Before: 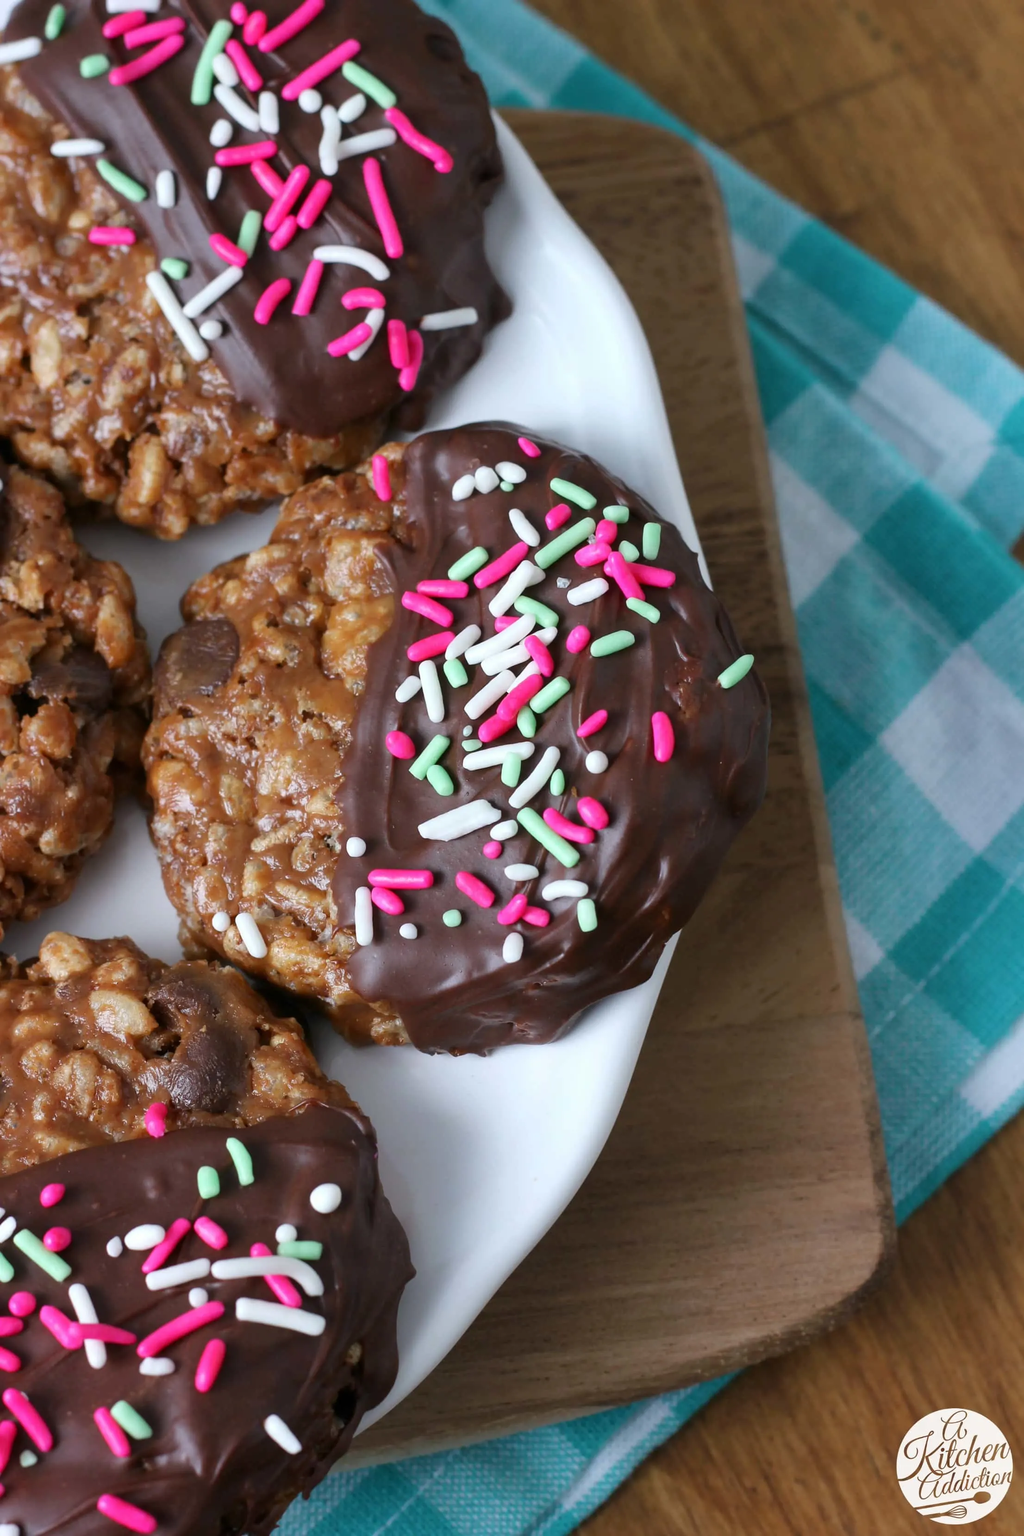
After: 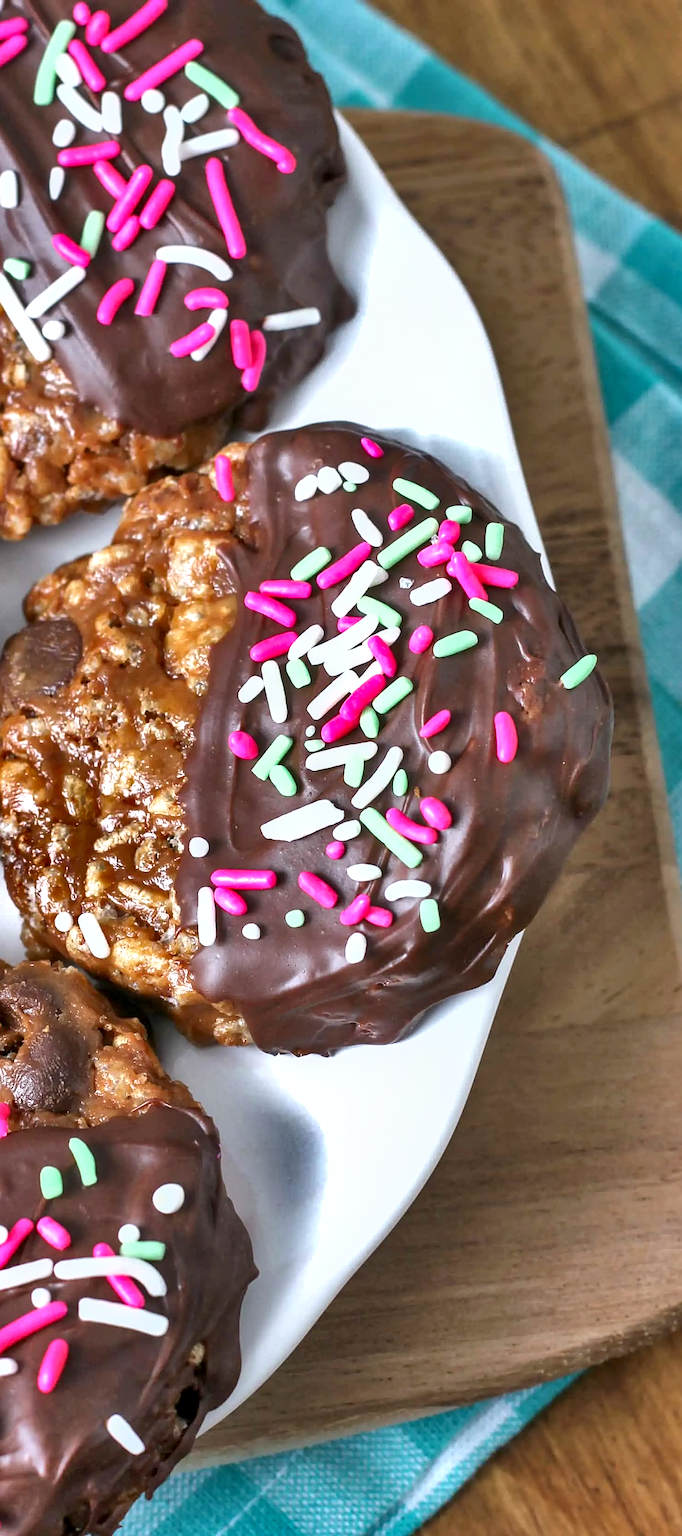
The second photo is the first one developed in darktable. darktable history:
exposure: black level correction 0.001, exposure 0.96 EV, compensate highlight preservation false
sharpen: on, module defaults
shadows and highlights: radius 123.52, shadows 99.71, white point adjustment -2.94, highlights -98.24, soften with gaussian
local contrast: on, module defaults
crop: left 15.405%, right 17.905%
